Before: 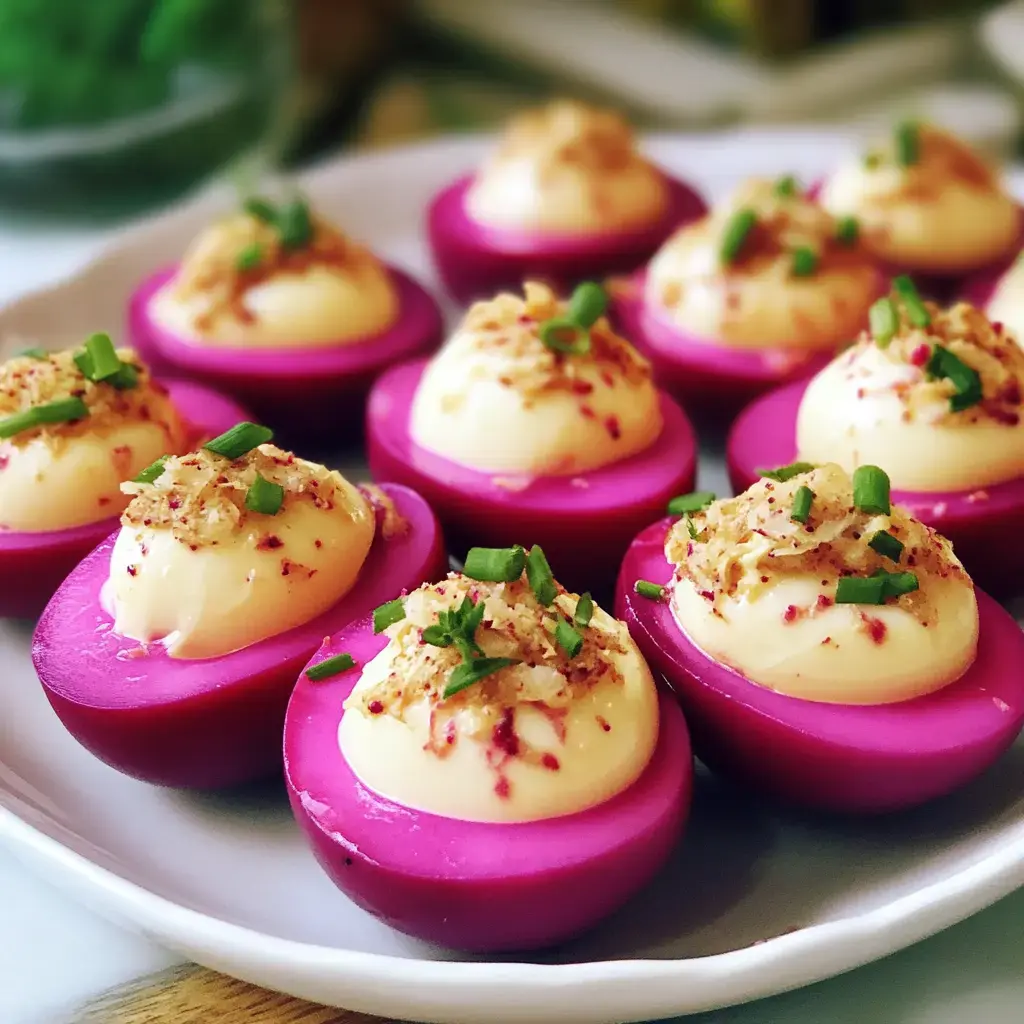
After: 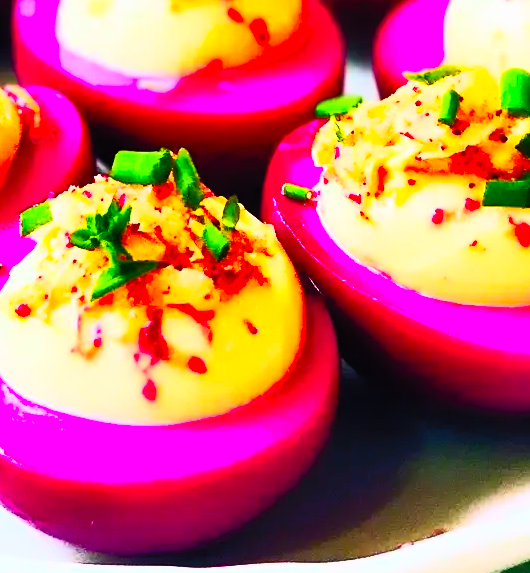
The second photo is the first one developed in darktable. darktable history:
contrast brightness saturation: contrast 0.83, brightness 0.59, saturation 0.59
color correction: saturation 1.8
exposure: exposure 0.178 EV, compensate exposure bias true, compensate highlight preservation false
crop: left 34.479%, top 38.822%, right 13.718%, bottom 5.172%
filmic rgb: black relative exposure -6.98 EV, white relative exposure 5.63 EV, hardness 2.86
